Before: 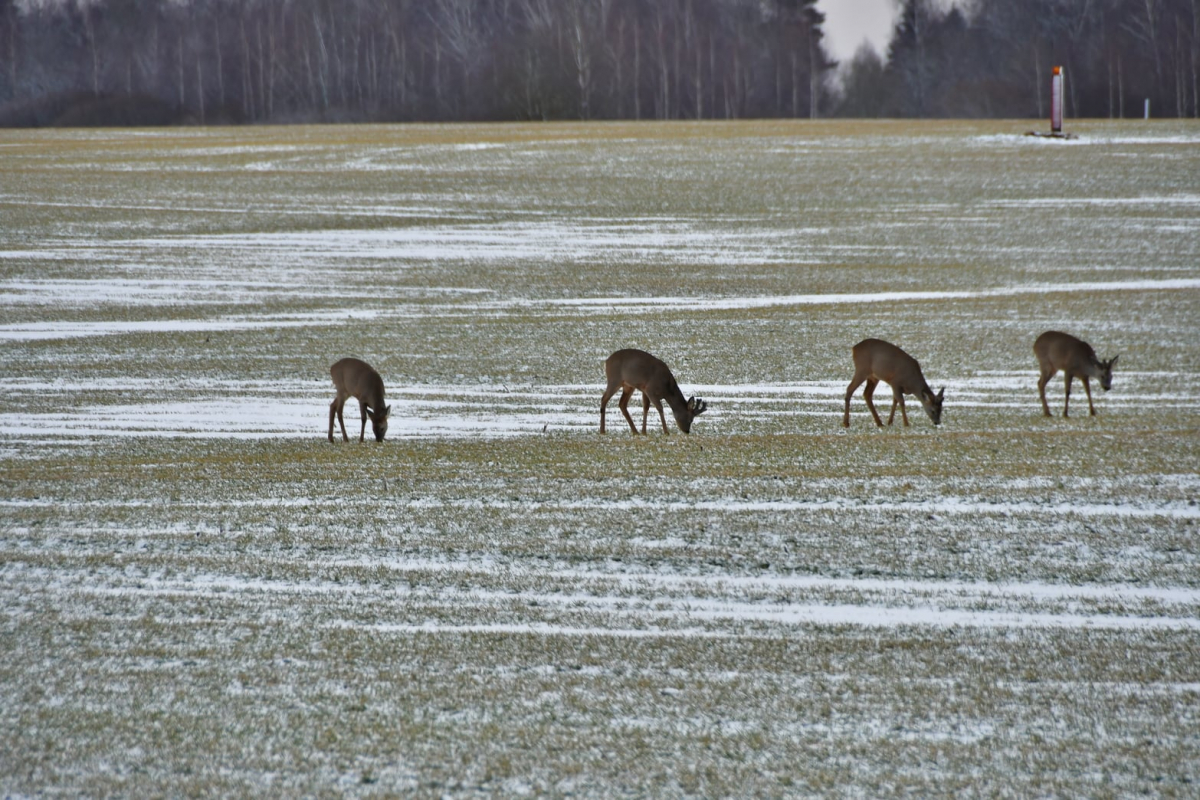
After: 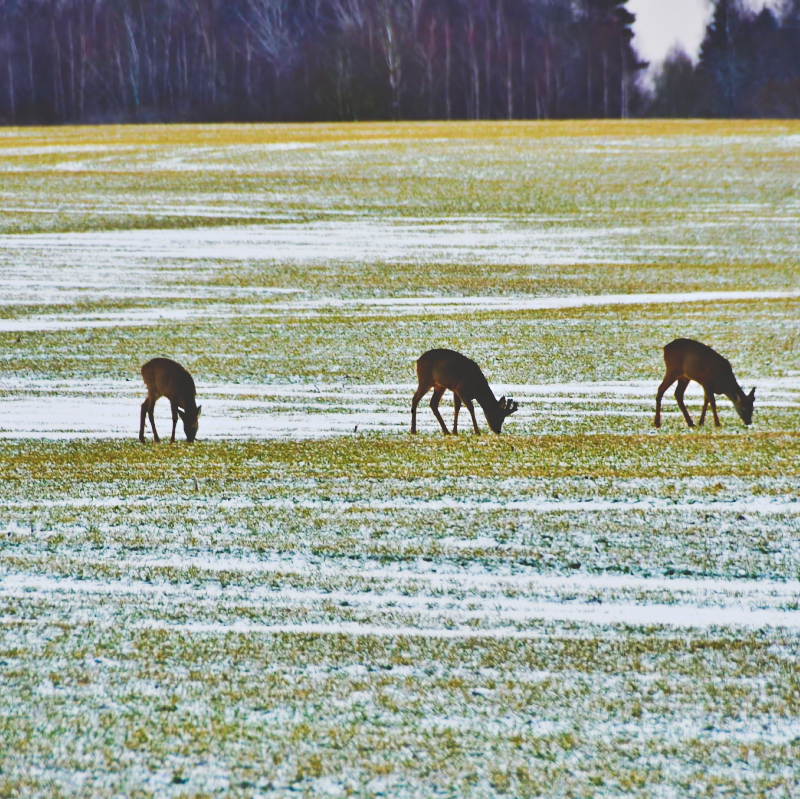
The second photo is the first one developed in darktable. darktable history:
velvia: strength 74%
crop and rotate: left 15.754%, right 17.579%
sharpen: radius 5.325, amount 0.312, threshold 26.433
tone curve: curves: ch0 [(0, 0) (0.003, 0.184) (0.011, 0.184) (0.025, 0.189) (0.044, 0.192) (0.069, 0.194) (0.1, 0.2) (0.136, 0.202) (0.177, 0.206) (0.224, 0.214) (0.277, 0.243) (0.335, 0.297) (0.399, 0.39) (0.468, 0.508) (0.543, 0.653) (0.623, 0.754) (0.709, 0.834) (0.801, 0.887) (0.898, 0.925) (1, 1)], preserve colors none
